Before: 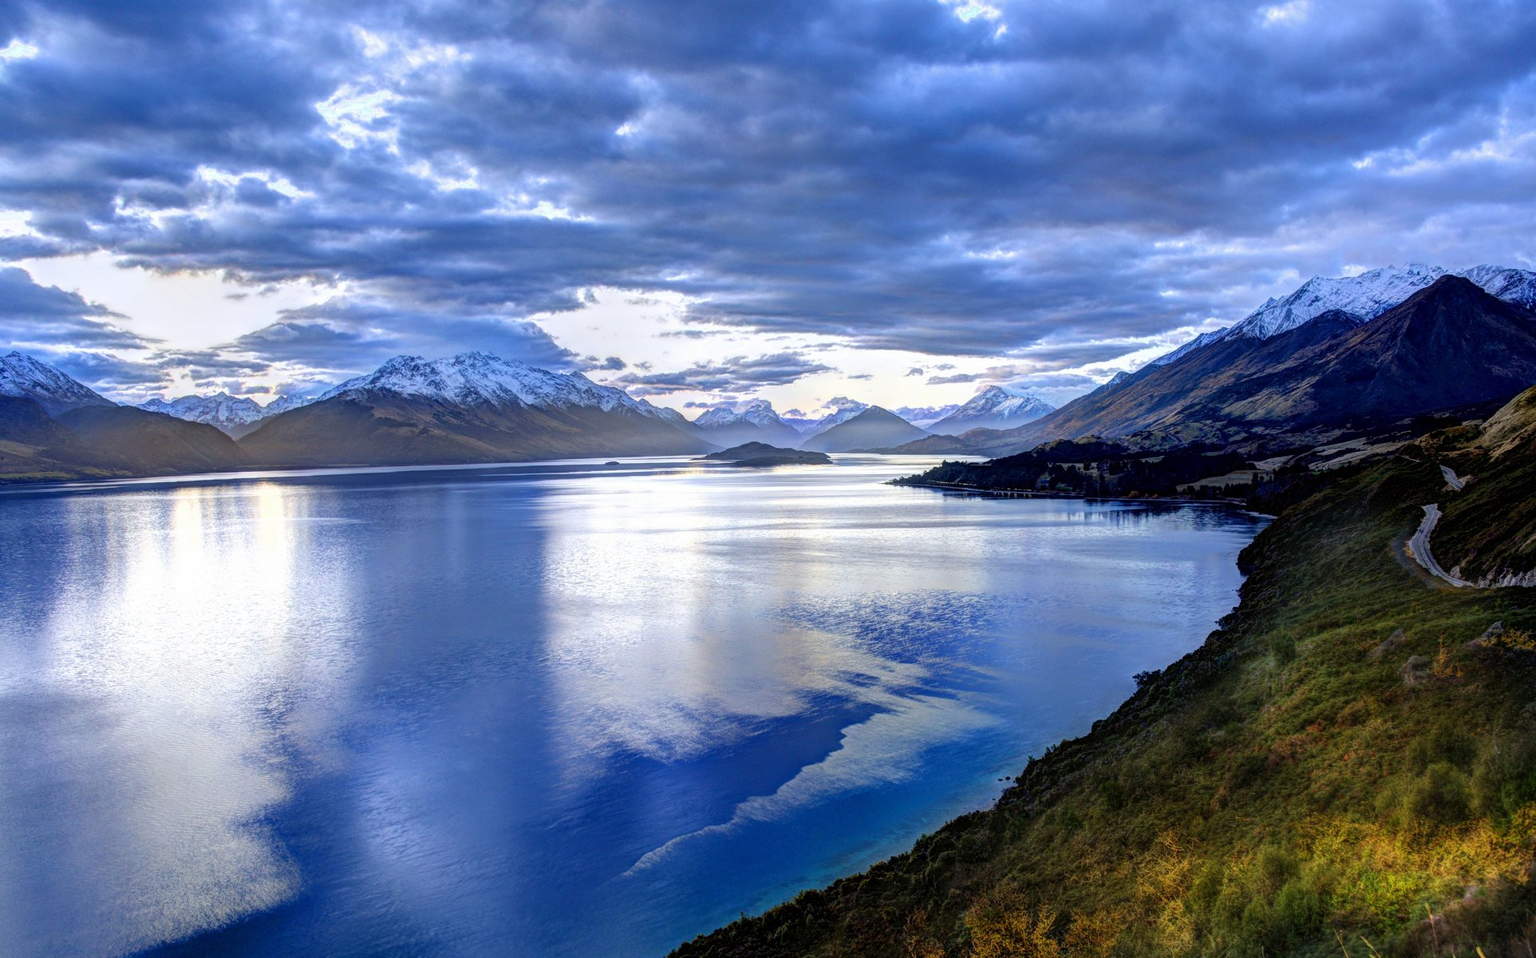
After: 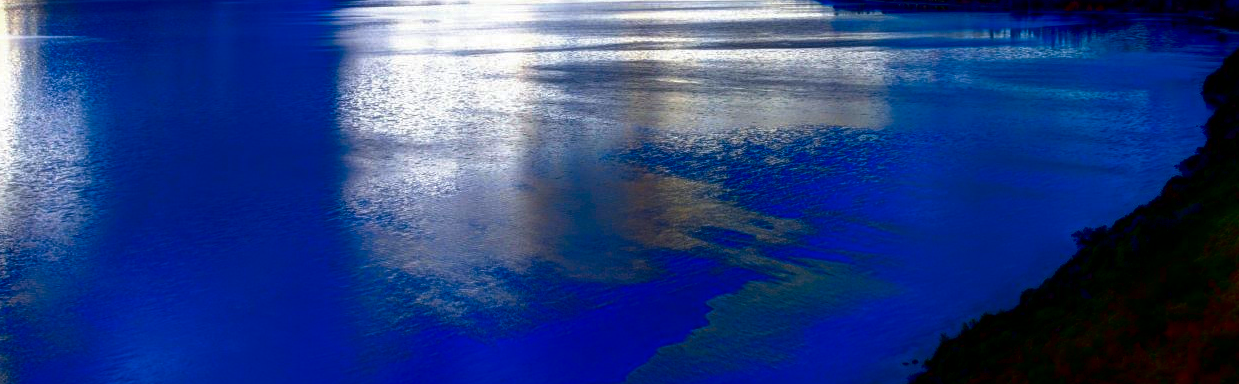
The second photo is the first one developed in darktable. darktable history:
white balance: emerald 1
contrast brightness saturation: brightness -1, saturation 1
crop: left 18.091%, top 51.13%, right 17.525%, bottom 16.85%
